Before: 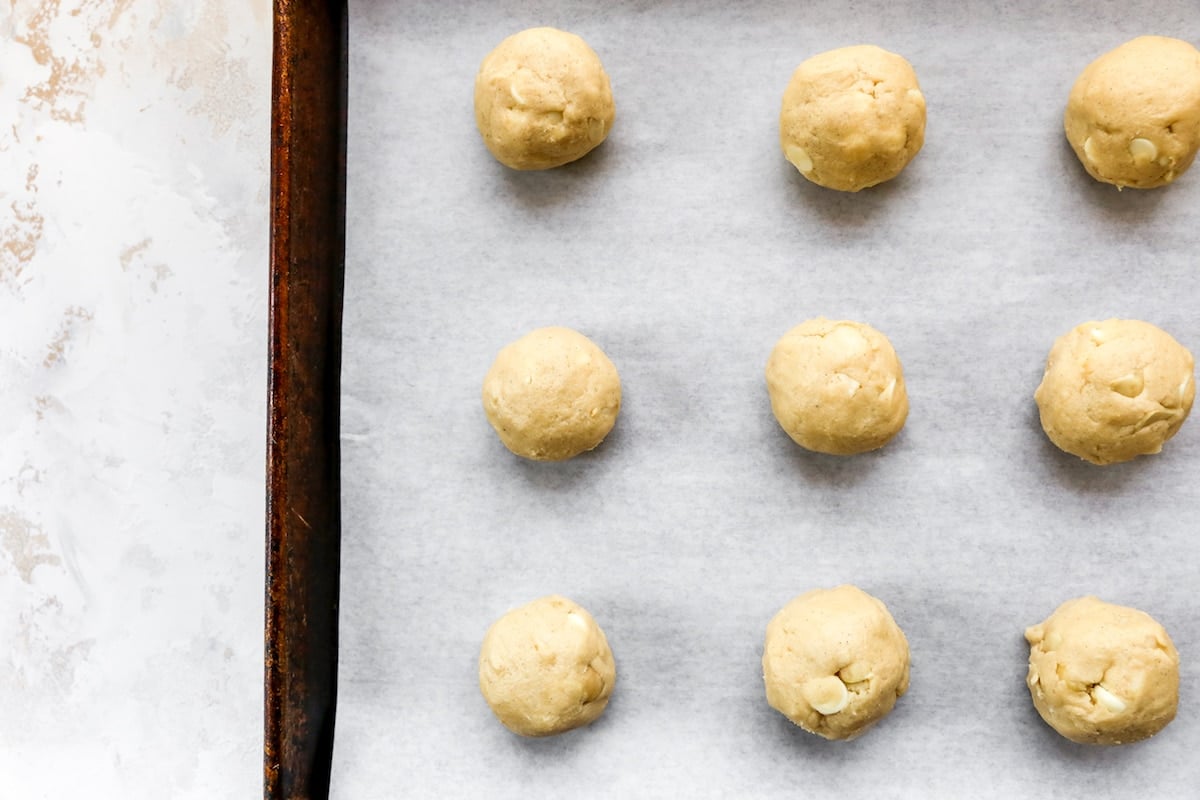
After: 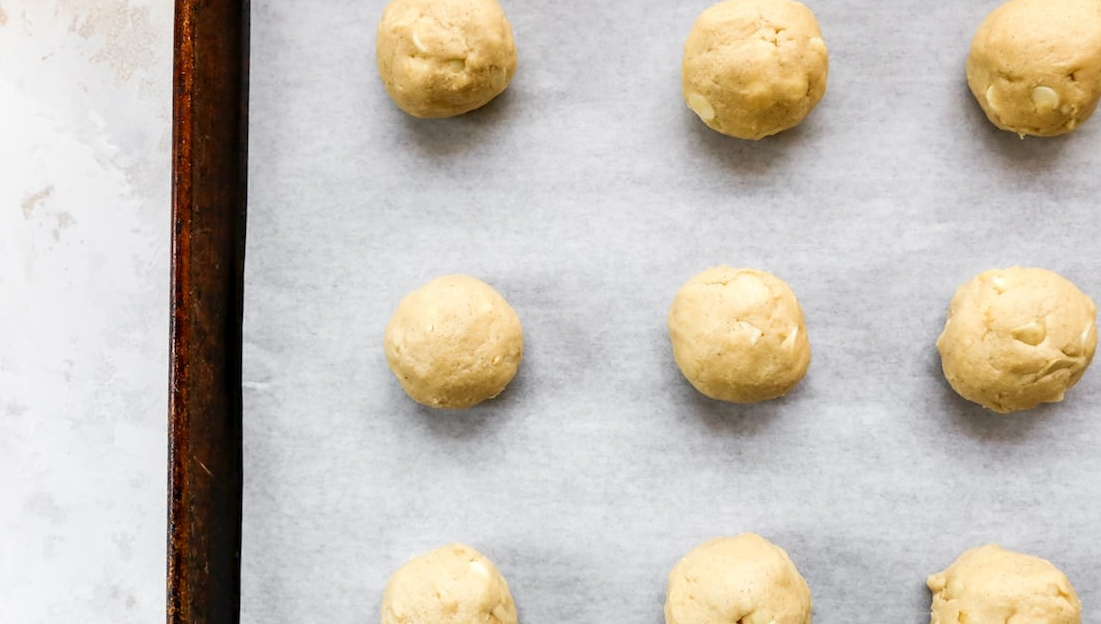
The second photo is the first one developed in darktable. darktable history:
color zones: curves: ch0 [(0.25, 0.5) (0.636, 0.25) (0.75, 0.5)]
crop: left 8.22%, top 6.562%, bottom 15.361%
